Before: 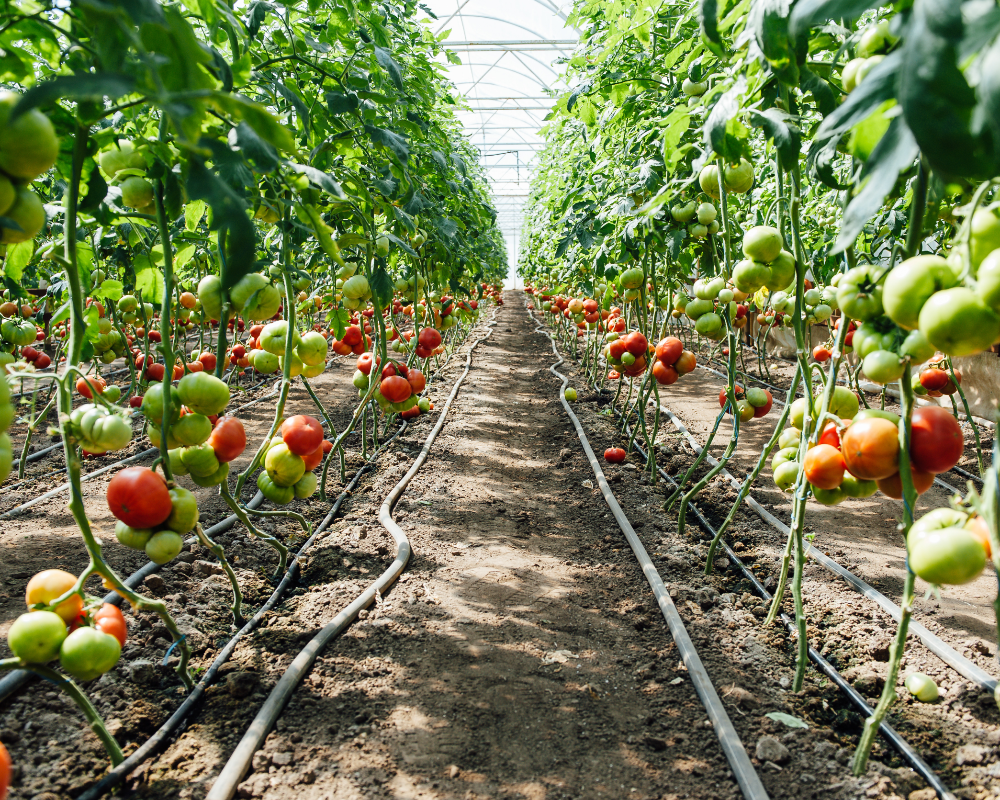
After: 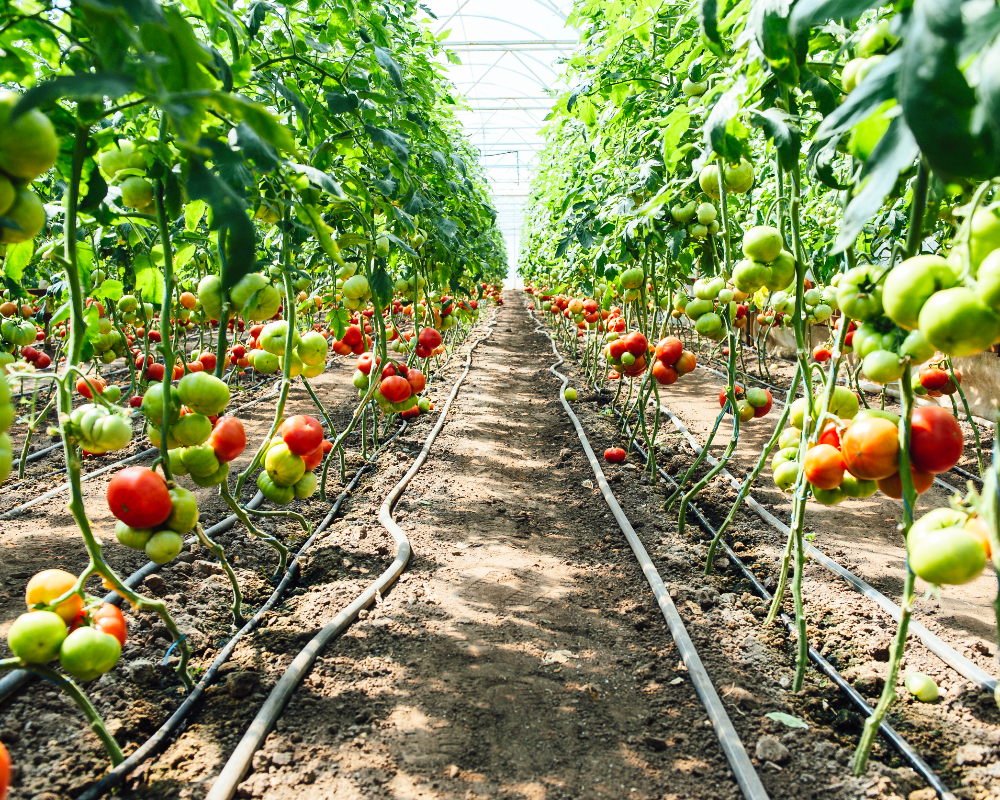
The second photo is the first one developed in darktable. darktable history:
contrast brightness saturation: contrast 0.202, brightness 0.166, saturation 0.223
